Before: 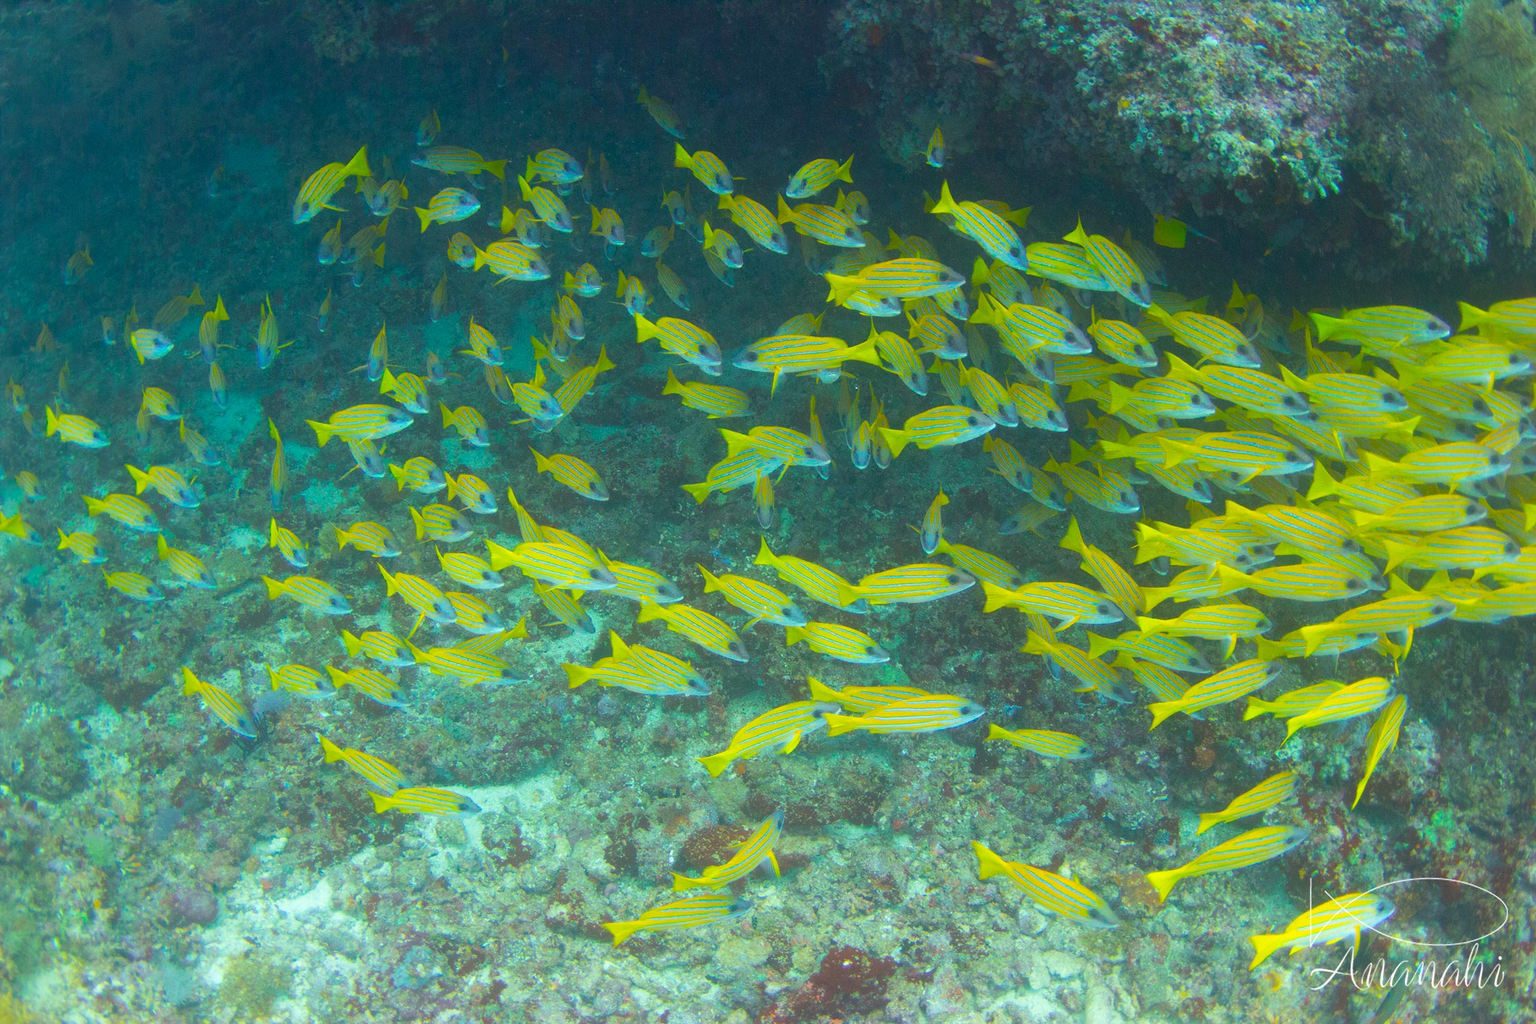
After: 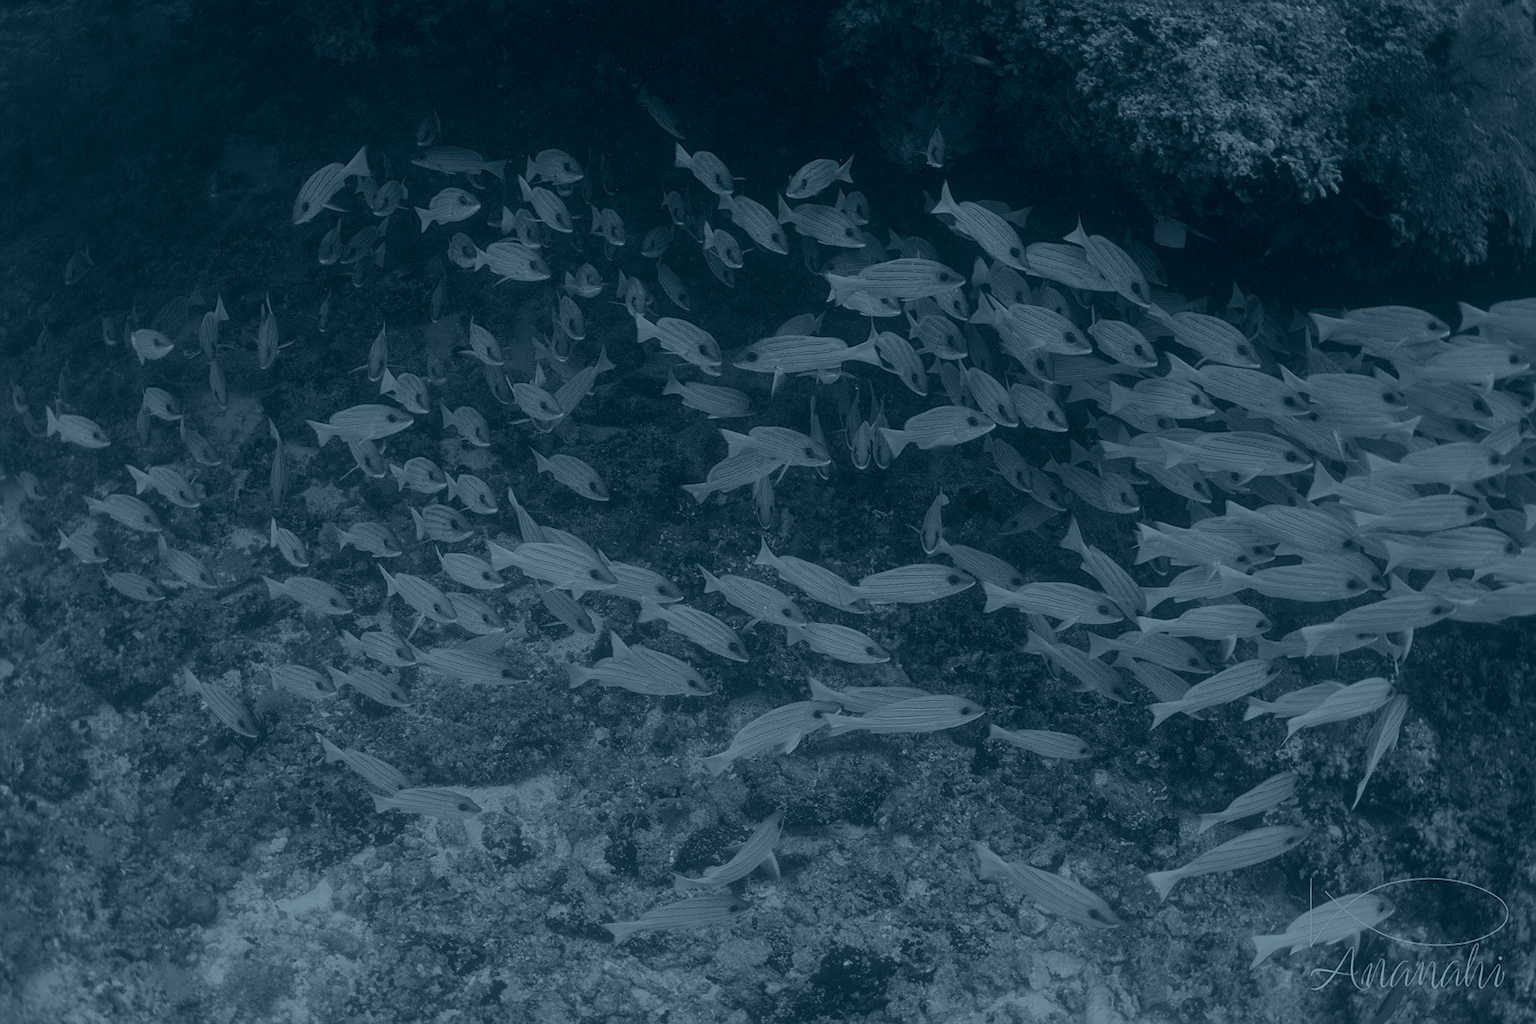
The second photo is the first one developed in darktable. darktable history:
sharpen: on, module defaults
colorize: hue 194.4°, saturation 29%, source mix 61.75%, lightness 3.98%, version 1
local contrast: on, module defaults
